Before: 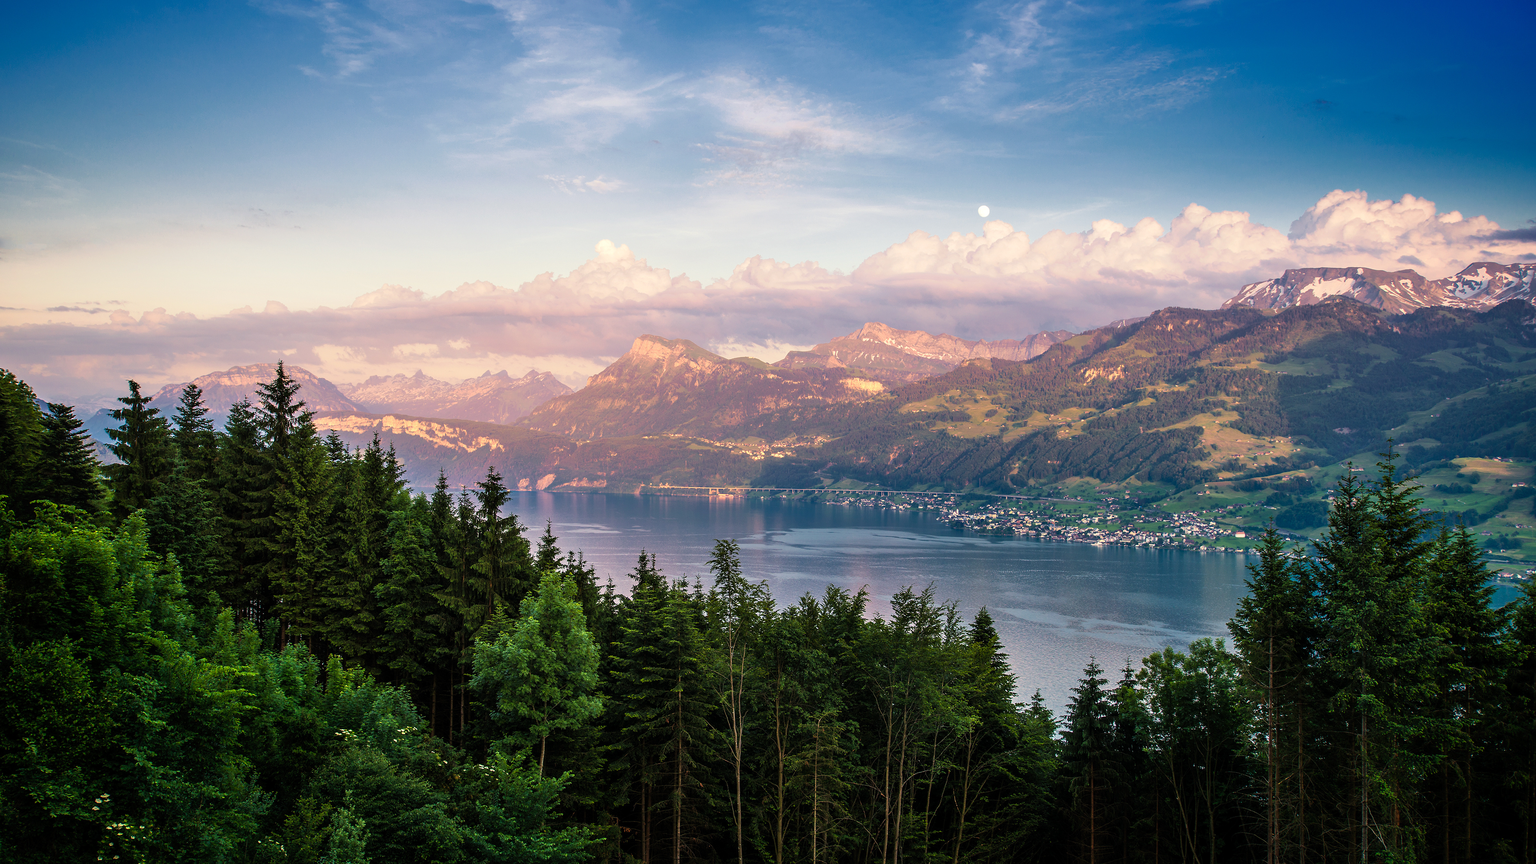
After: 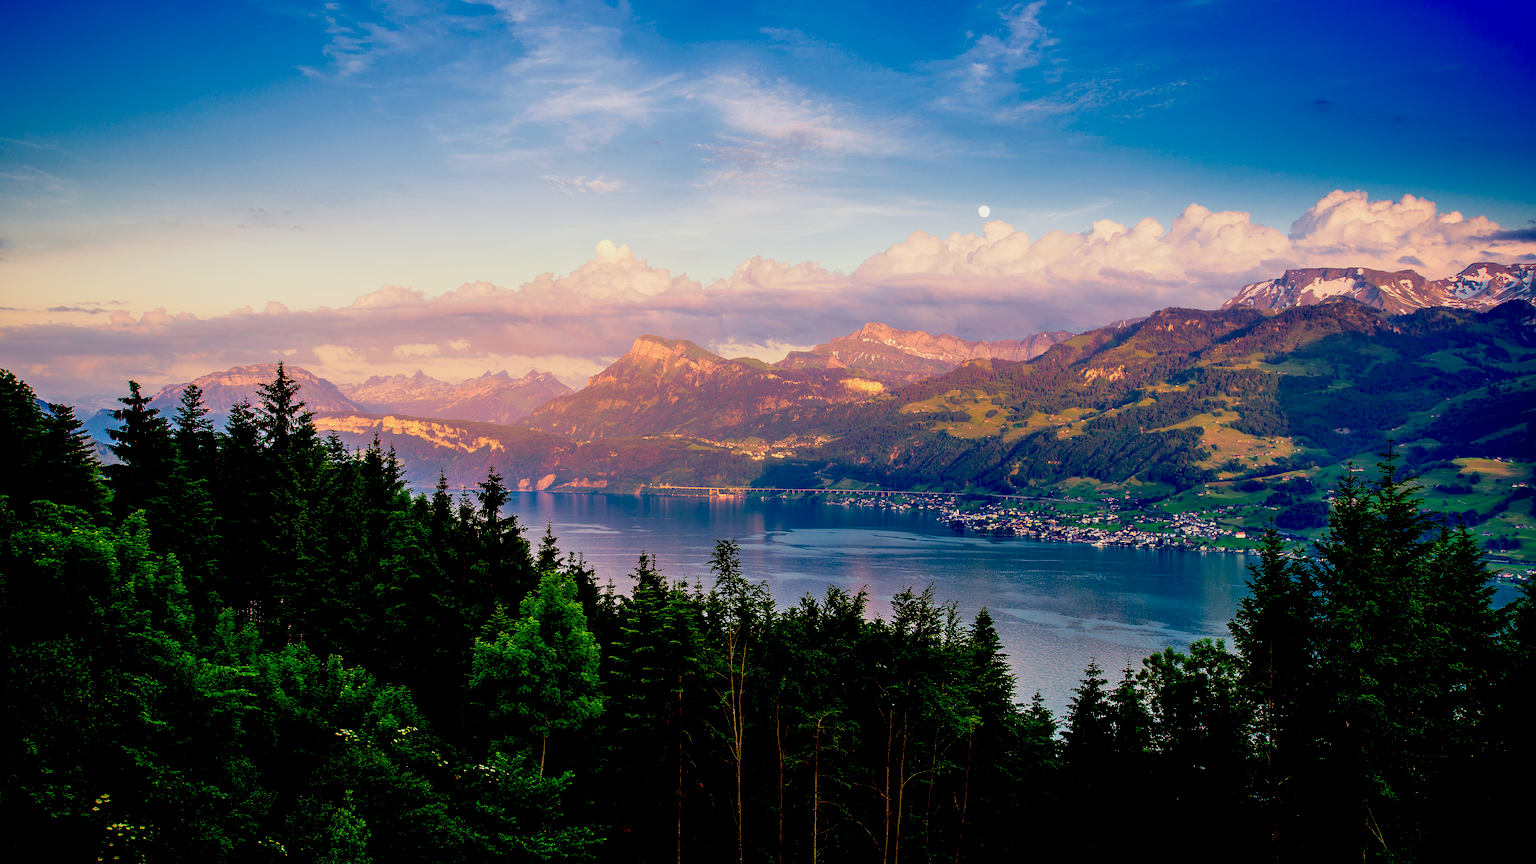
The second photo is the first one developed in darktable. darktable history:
exposure: black level correction 0.046, exposure -0.229 EV, compensate highlight preservation false
color correction: highlights b* 0.058, saturation 1.36
